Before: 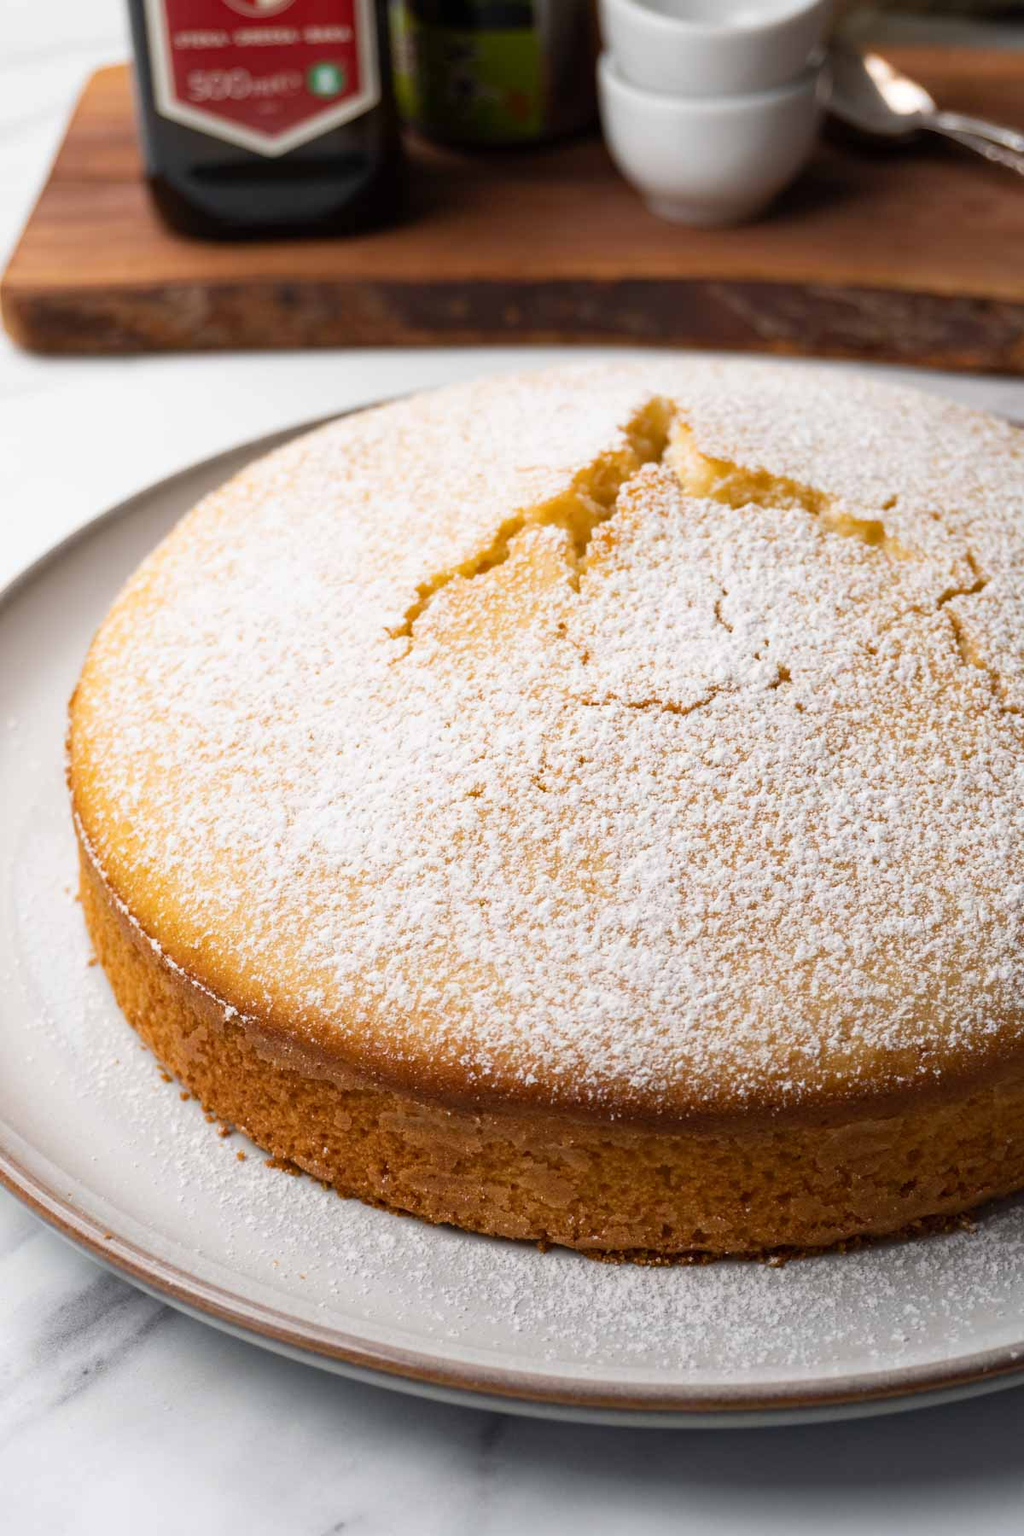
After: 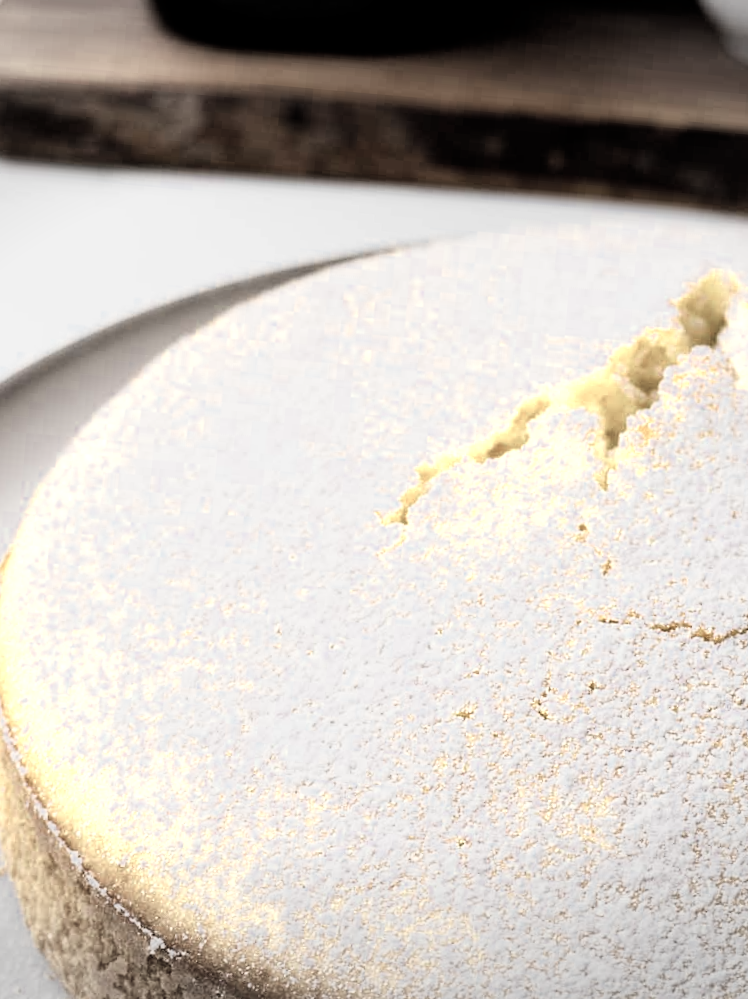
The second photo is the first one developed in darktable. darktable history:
crop and rotate: angle -4.99°, left 2.122%, top 6.945%, right 27.566%, bottom 30.519%
vignetting: fall-off start 100%, brightness -0.282, width/height ratio 1.31
filmic rgb: black relative exposure -4 EV, white relative exposure 3 EV, hardness 3.02, contrast 1.4
vibrance: on, module defaults
color zones: curves: ch0 [(0.25, 0.667) (0.758, 0.368)]; ch1 [(0.215, 0.245) (0.761, 0.373)]; ch2 [(0.247, 0.554) (0.761, 0.436)]
